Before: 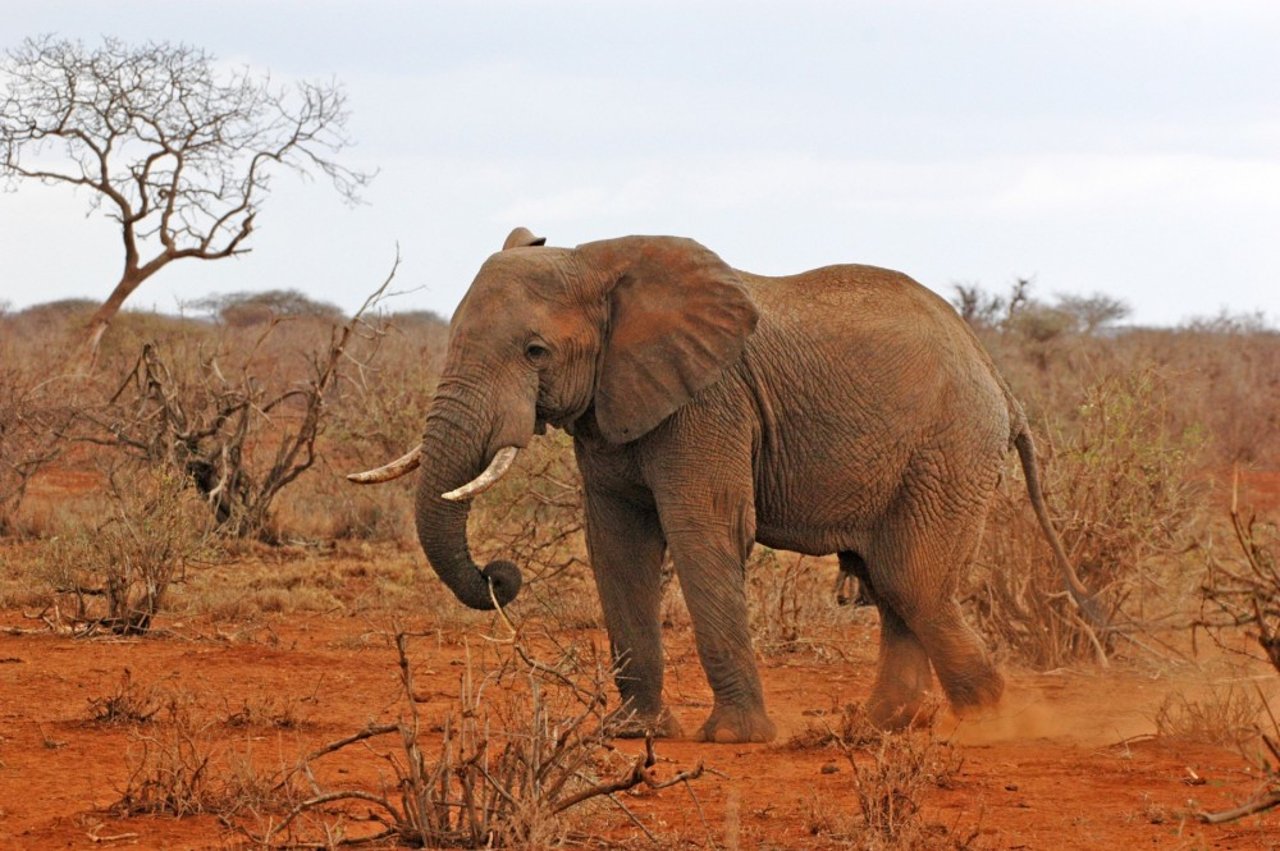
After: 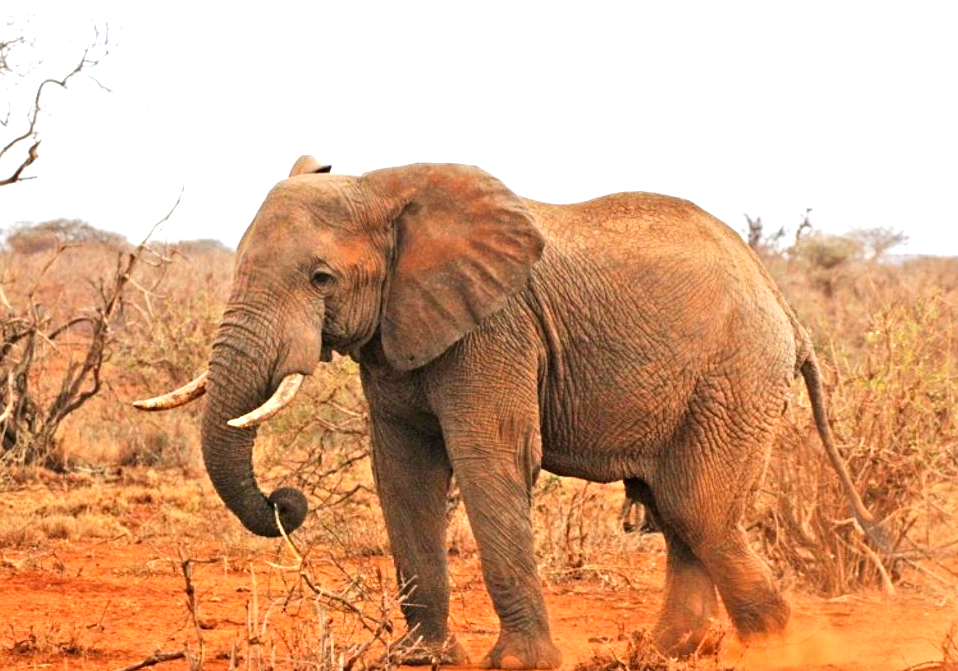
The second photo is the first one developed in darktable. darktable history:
crop: left 16.768%, top 8.653%, right 8.362%, bottom 12.485%
contrast brightness saturation: contrast 0.15, brightness -0.01, saturation 0.1
exposure: black level correction 0, exposure 1.1 EV, compensate exposure bias true, compensate highlight preservation false
